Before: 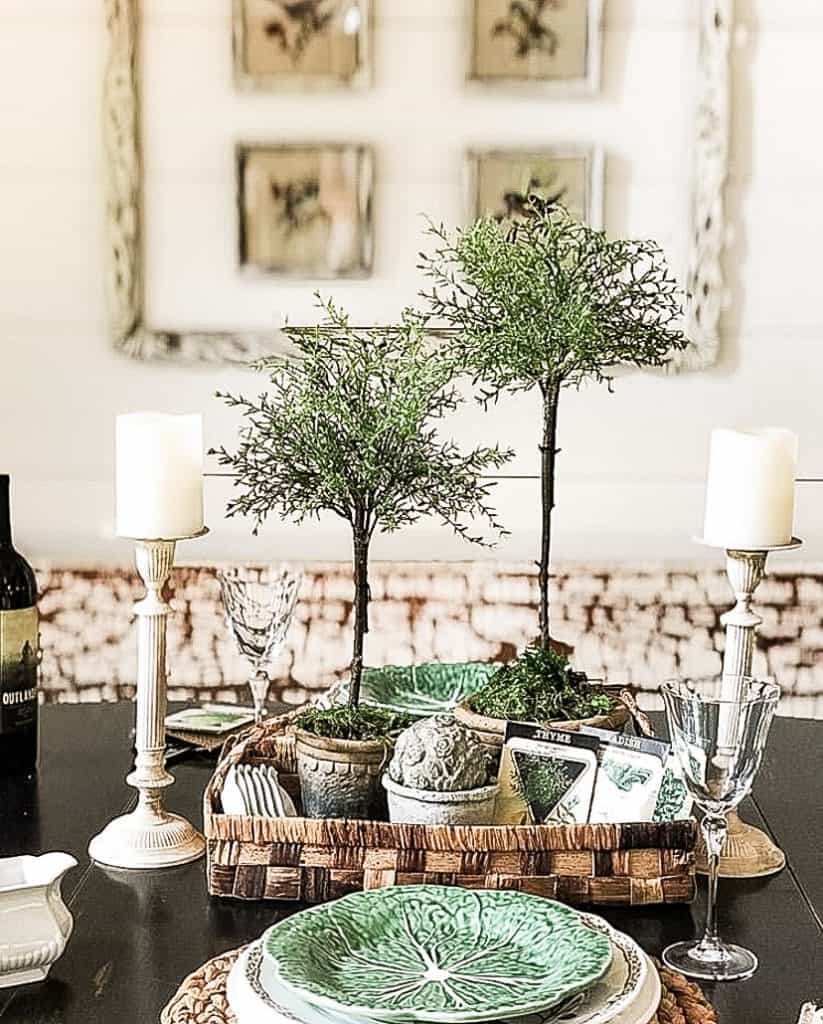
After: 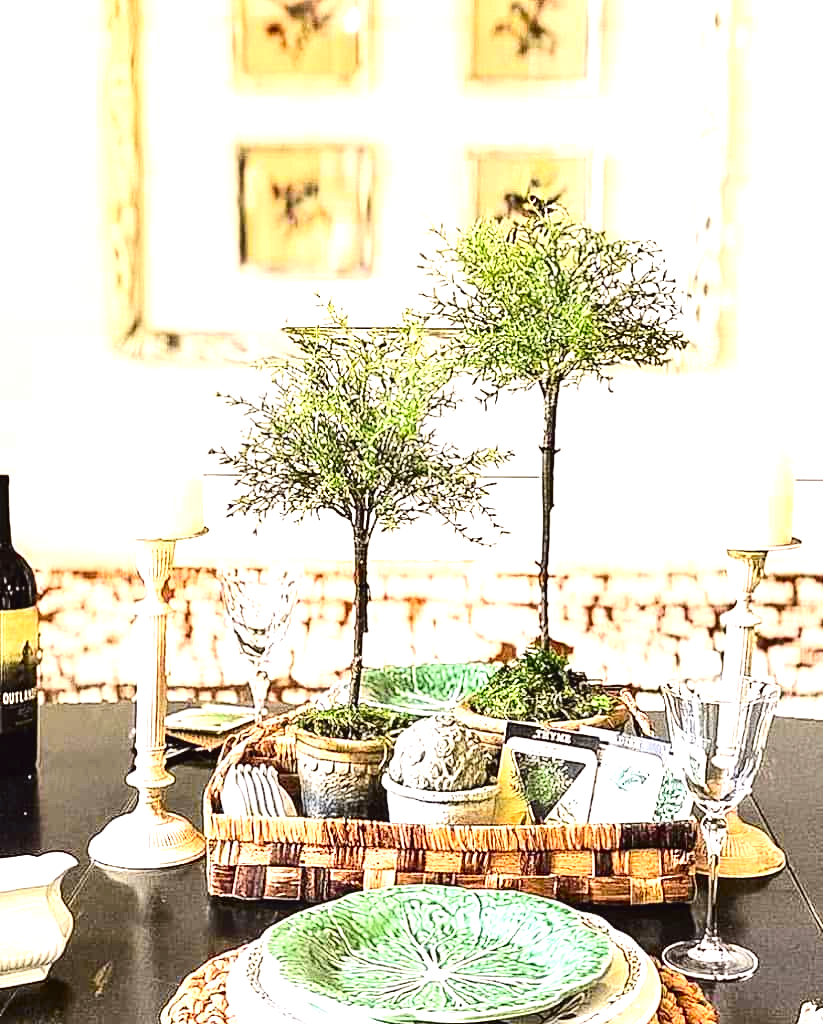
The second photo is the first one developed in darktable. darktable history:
tone curve: curves: ch0 [(0, 0.023) (0.103, 0.087) (0.295, 0.297) (0.445, 0.531) (0.553, 0.665) (0.735, 0.843) (0.994, 1)]; ch1 [(0, 0) (0.414, 0.395) (0.447, 0.447) (0.485, 0.5) (0.512, 0.524) (0.542, 0.581) (0.581, 0.632) (0.646, 0.715) (1, 1)]; ch2 [(0, 0) (0.369, 0.388) (0.449, 0.431) (0.478, 0.471) (0.516, 0.517) (0.579, 0.624) (0.674, 0.775) (1, 1)], color space Lab, independent channels, preserve colors none
exposure: black level correction 0, exposure 1.1 EV, compensate highlight preservation false
